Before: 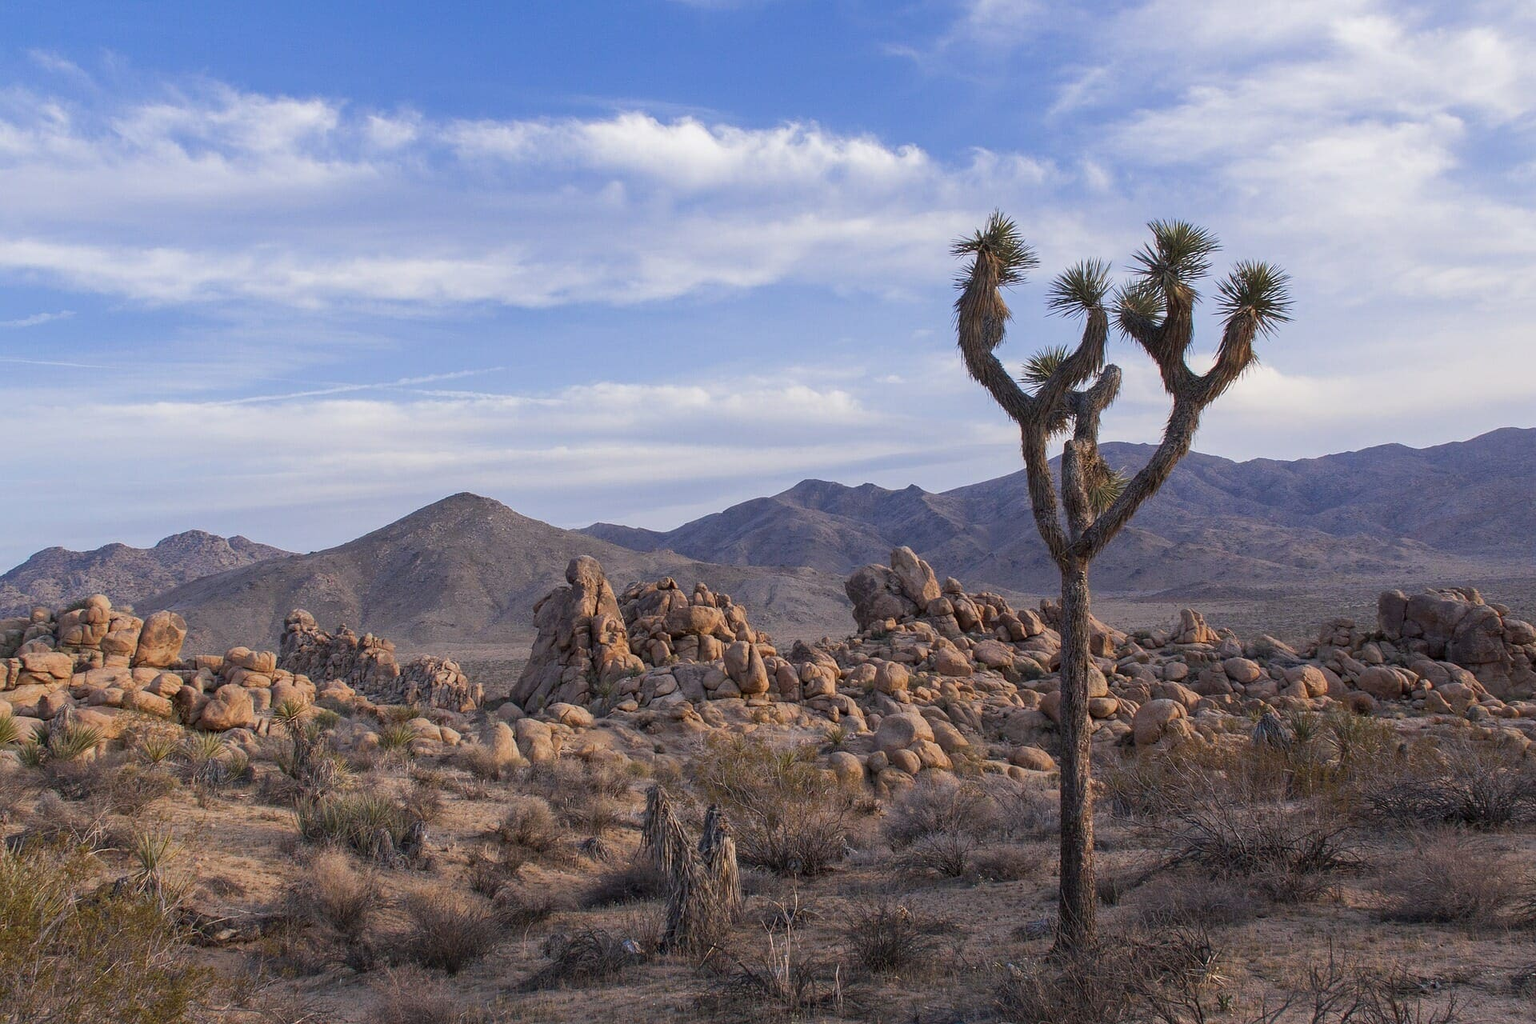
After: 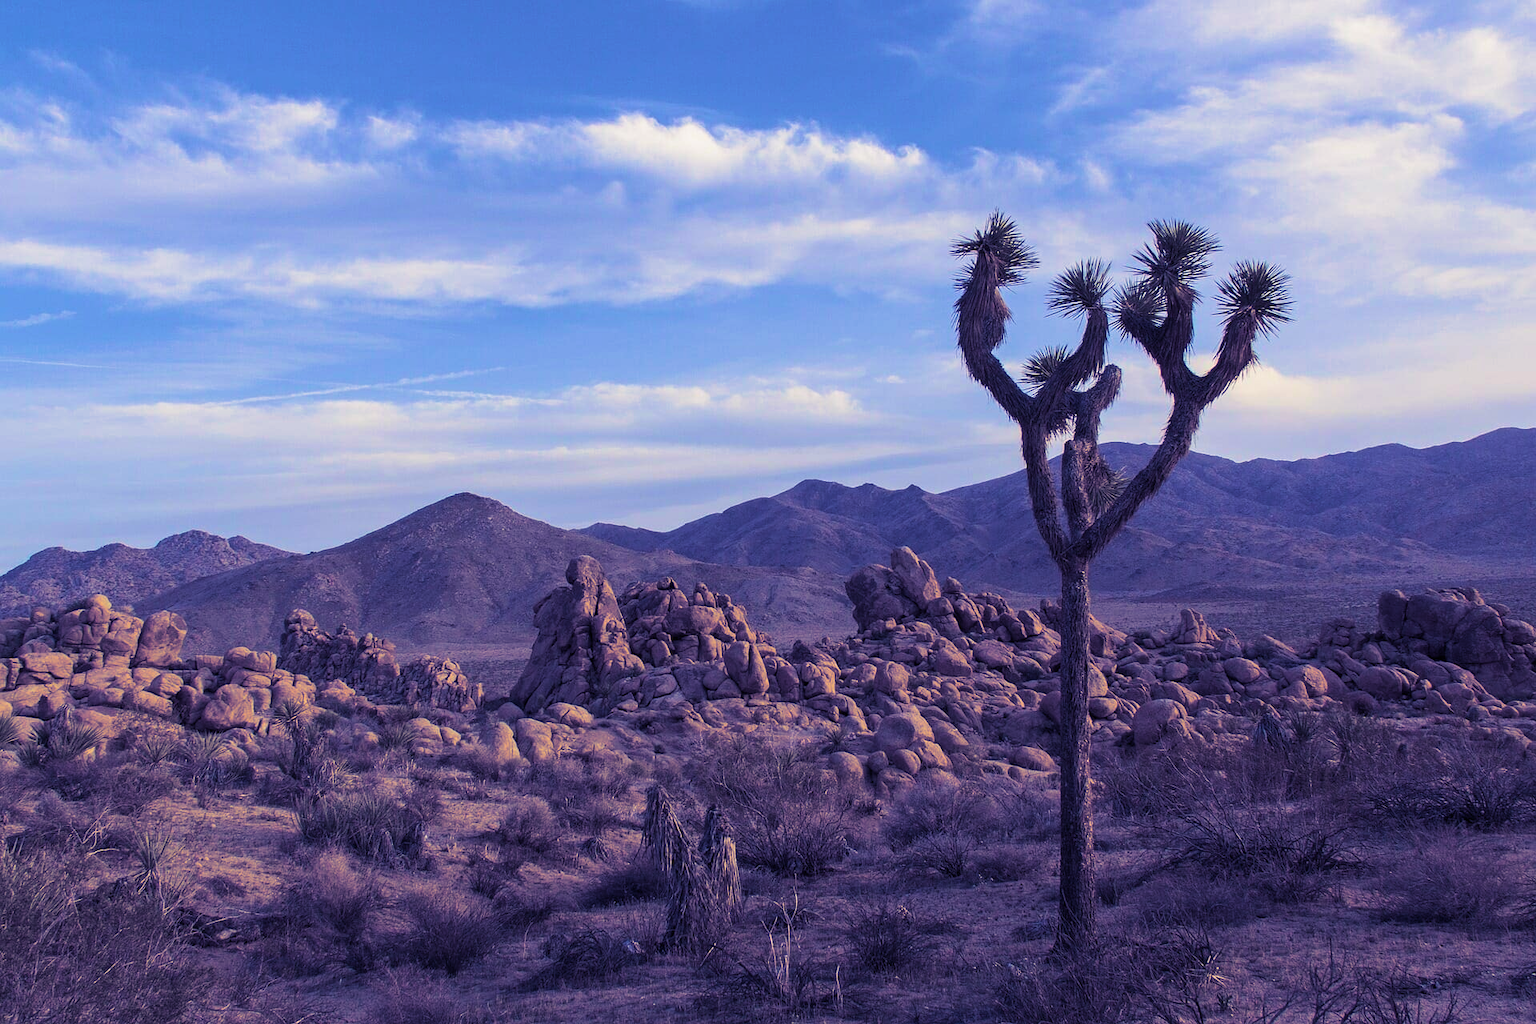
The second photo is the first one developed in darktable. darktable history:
split-toning: shadows › hue 242.67°, shadows › saturation 0.733, highlights › hue 45.33°, highlights › saturation 0.667, balance -53.304, compress 21.15%
velvia: strength 75%
